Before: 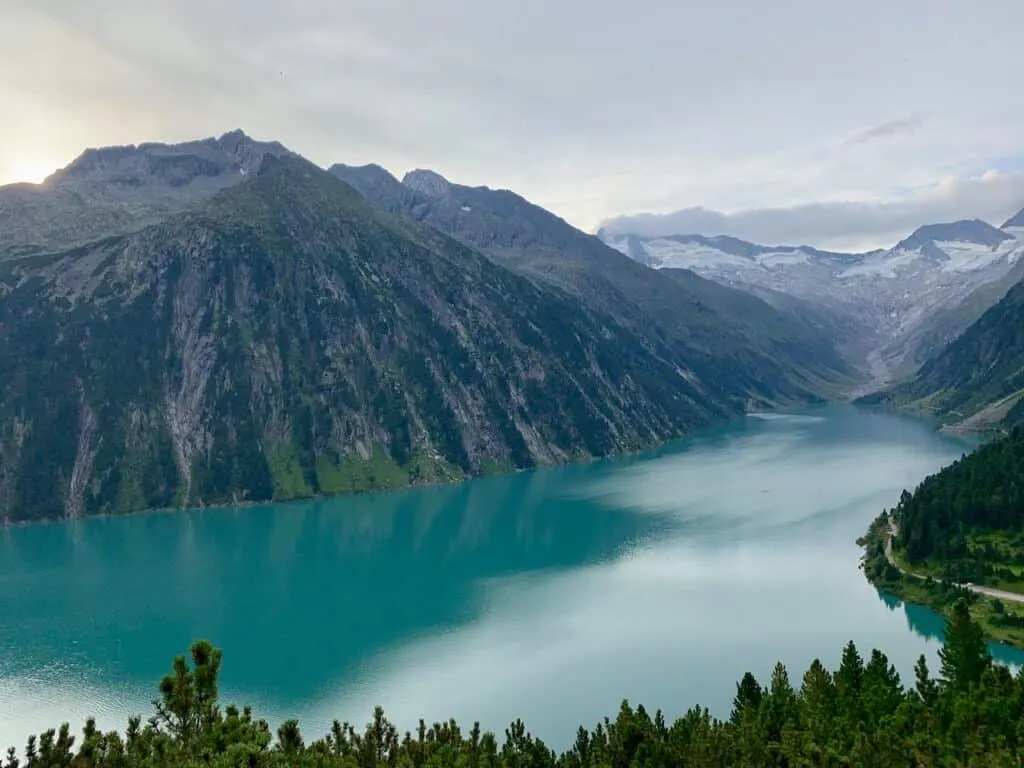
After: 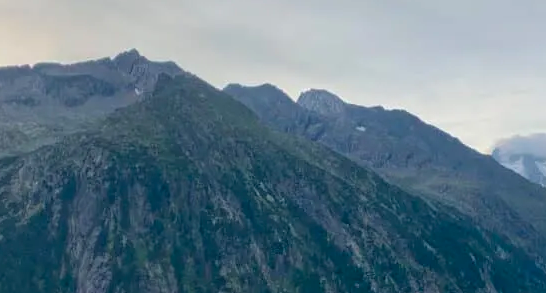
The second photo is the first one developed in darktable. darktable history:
crop: left 10.308%, top 10.507%, right 36.363%, bottom 51.311%
exposure: black level correction 0.001, exposure -0.125 EV, compensate exposure bias true, compensate highlight preservation false
